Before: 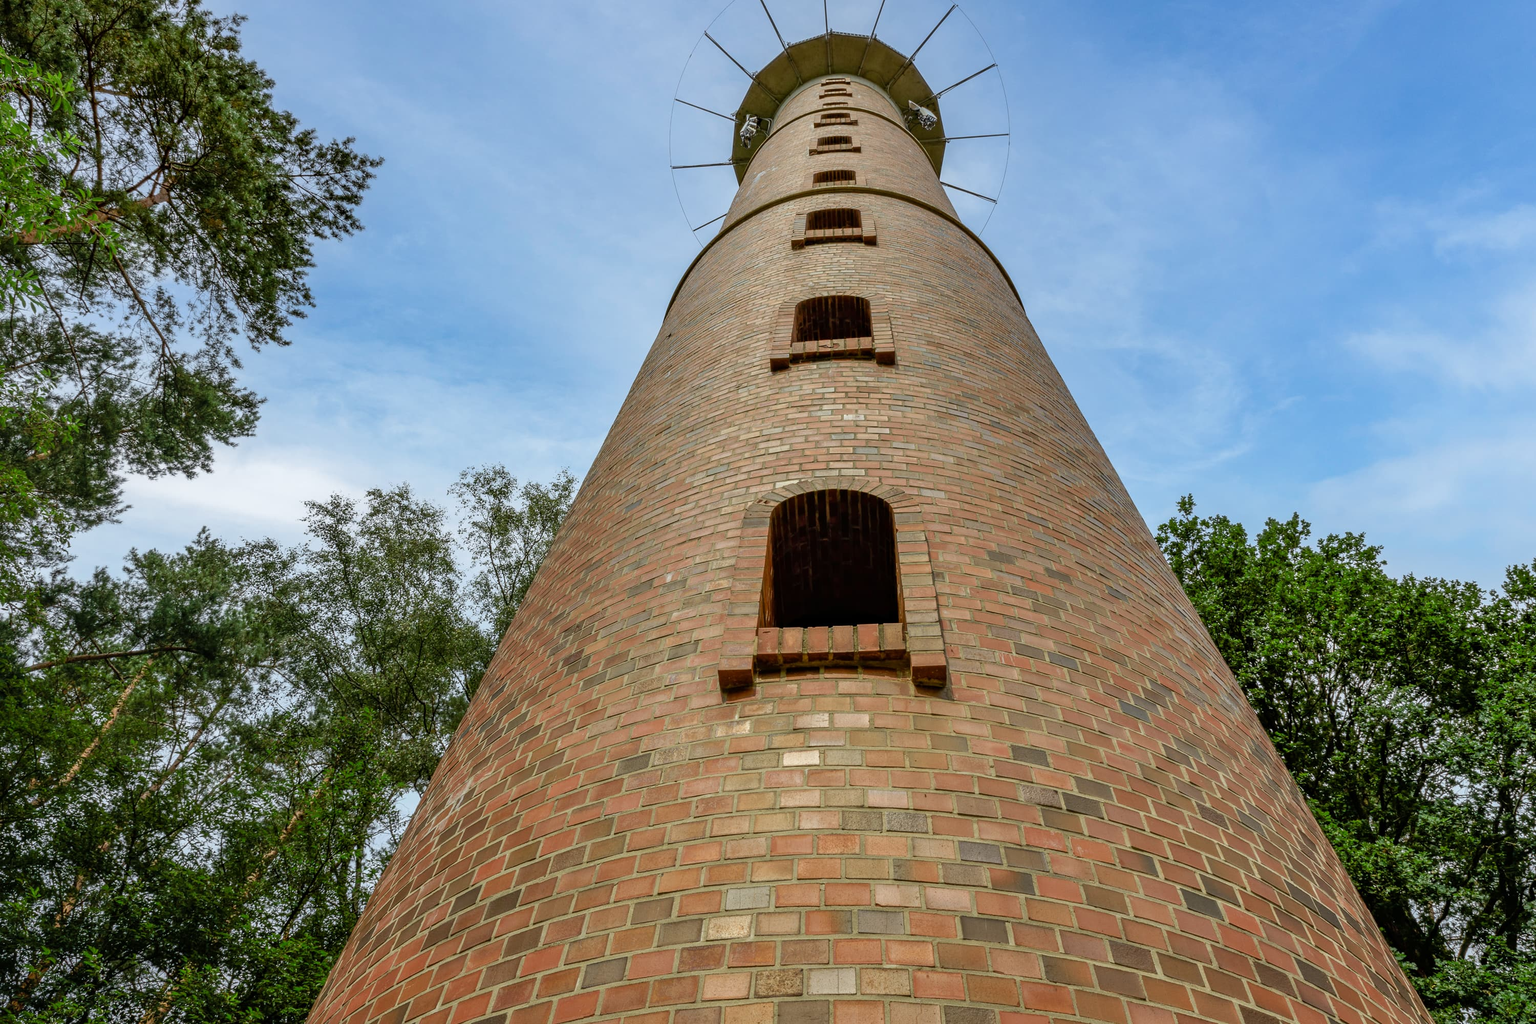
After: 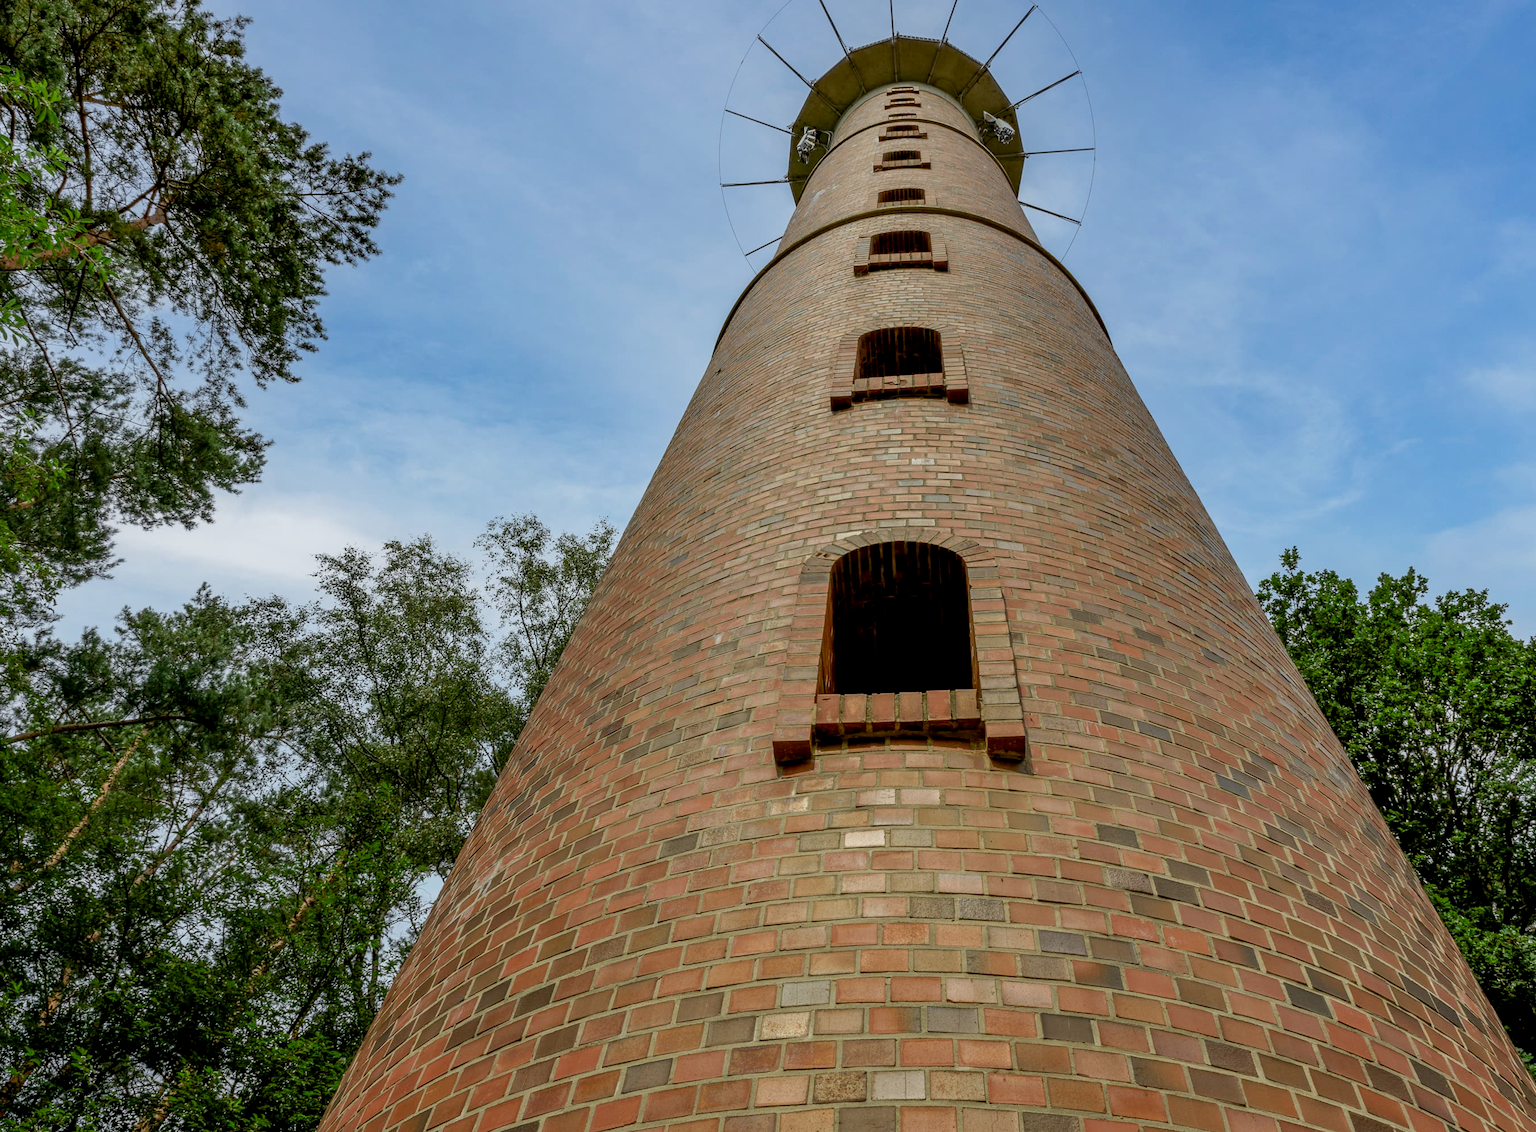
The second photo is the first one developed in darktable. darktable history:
crop and rotate: left 1.287%, right 8.267%
exposure: black level correction 0.006, exposure -0.225 EV, compensate highlight preservation false
